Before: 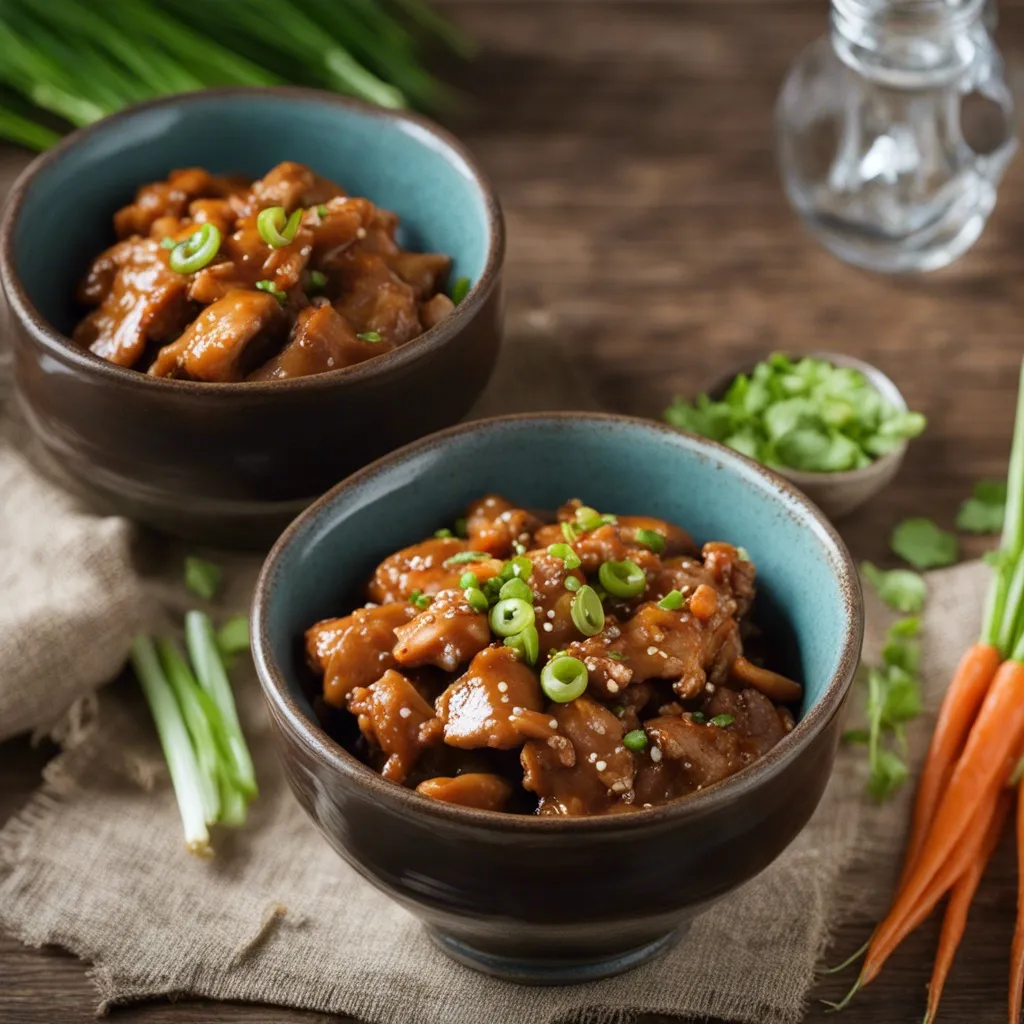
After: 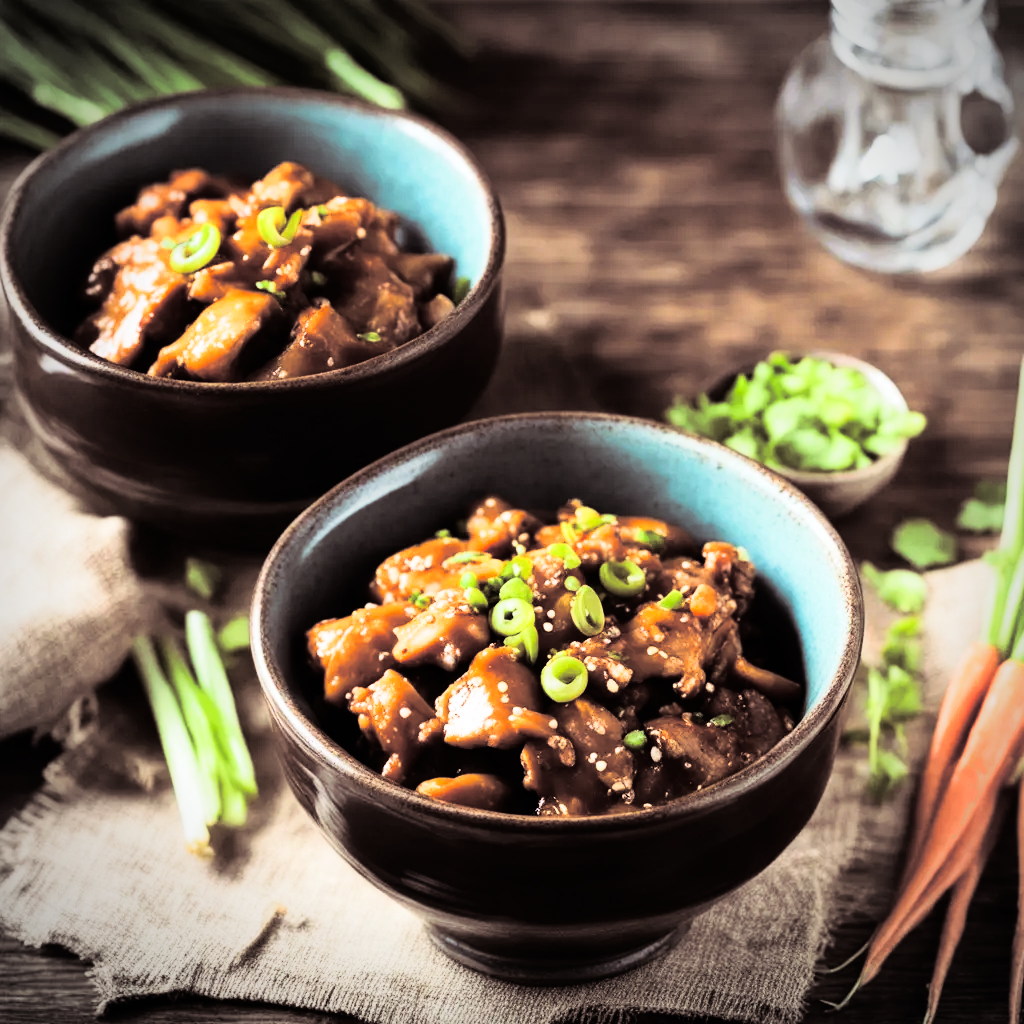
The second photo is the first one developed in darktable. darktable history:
color balance: mode lift, gamma, gain (sRGB)
split-toning: shadows › saturation 0.24, highlights › hue 54°, highlights › saturation 0.24
vignetting: on, module defaults
rgb curve: curves: ch0 [(0, 0) (0.21, 0.15) (0.24, 0.21) (0.5, 0.75) (0.75, 0.96) (0.89, 0.99) (1, 1)]; ch1 [(0, 0.02) (0.21, 0.13) (0.25, 0.2) (0.5, 0.67) (0.75, 0.9) (0.89, 0.97) (1, 1)]; ch2 [(0, 0.02) (0.21, 0.13) (0.25, 0.2) (0.5, 0.67) (0.75, 0.9) (0.89, 0.97) (1, 1)], compensate middle gray true
